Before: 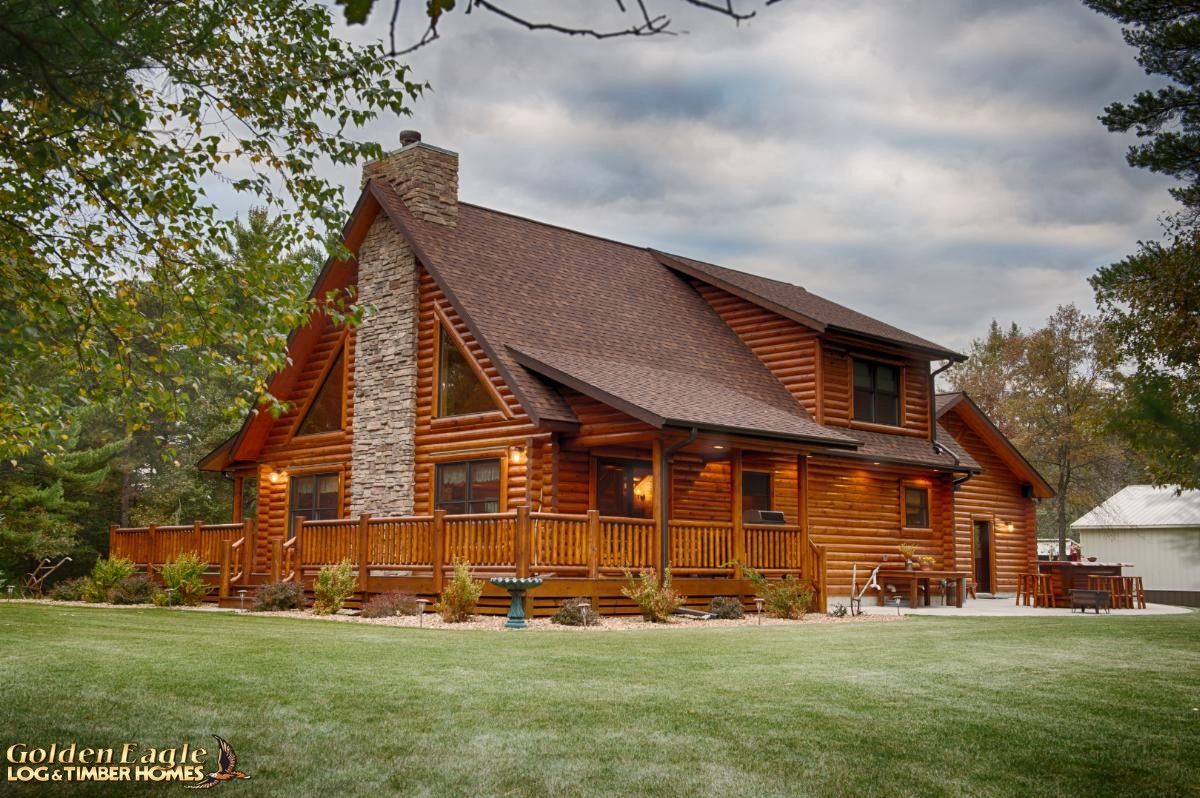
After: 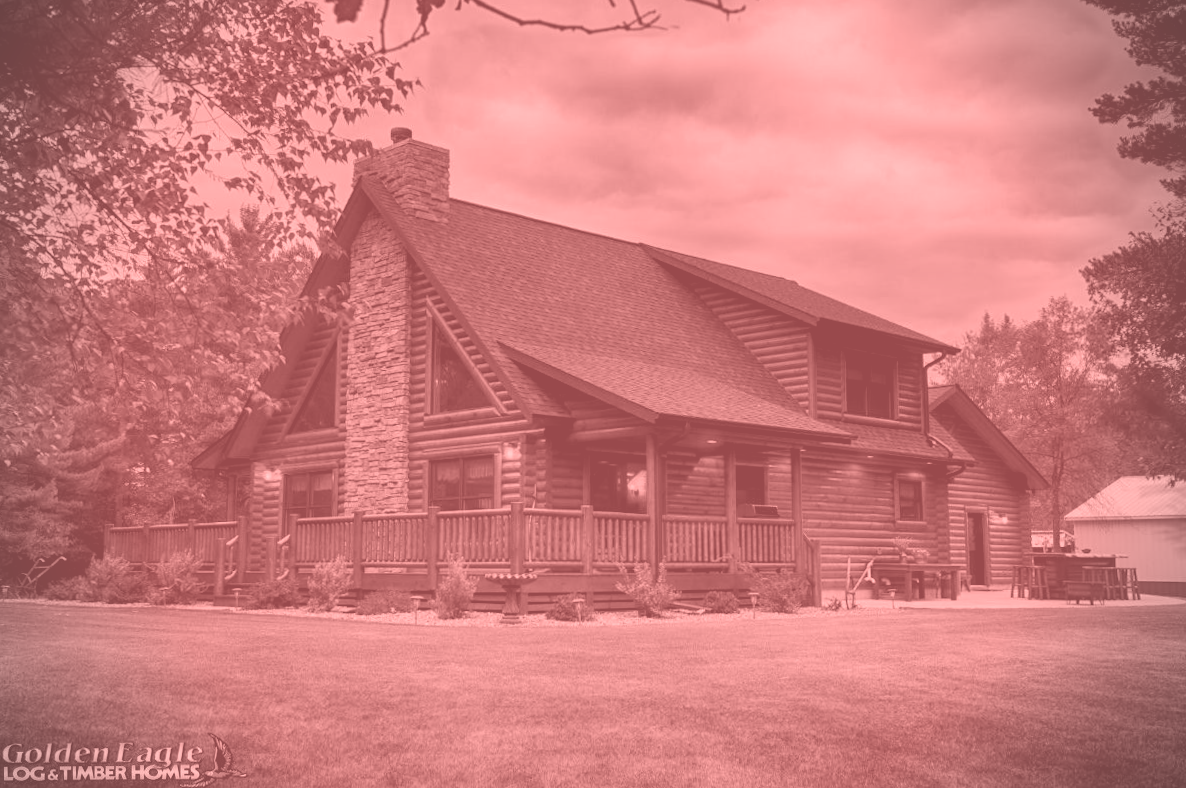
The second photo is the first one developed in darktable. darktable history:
vignetting: unbound false
exposure: black level correction 0, compensate exposure bias true, compensate highlight preservation false
colorize: saturation 51%, source mix 50.67%, lightness 50.67%
rotate and perspective: rotation -0.45°, automatic cropping original format, crop left 0.008, crop right 0.992, crop top 0.012, crop bottom 0.988
levels: levels [0.116, 0.574, 1]
